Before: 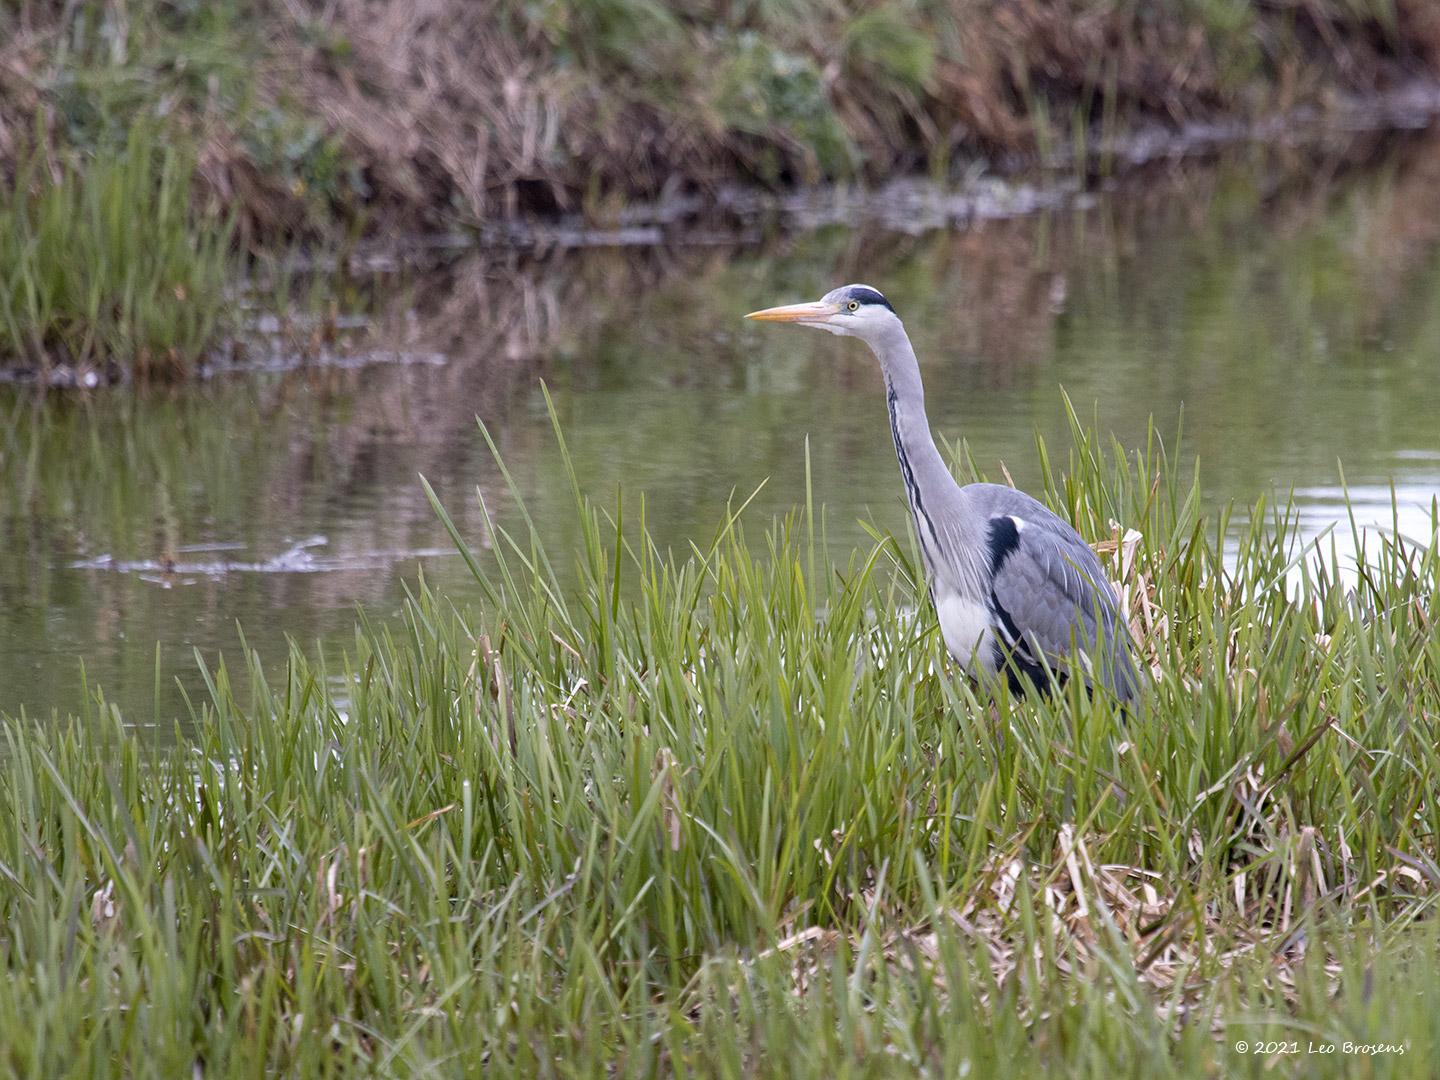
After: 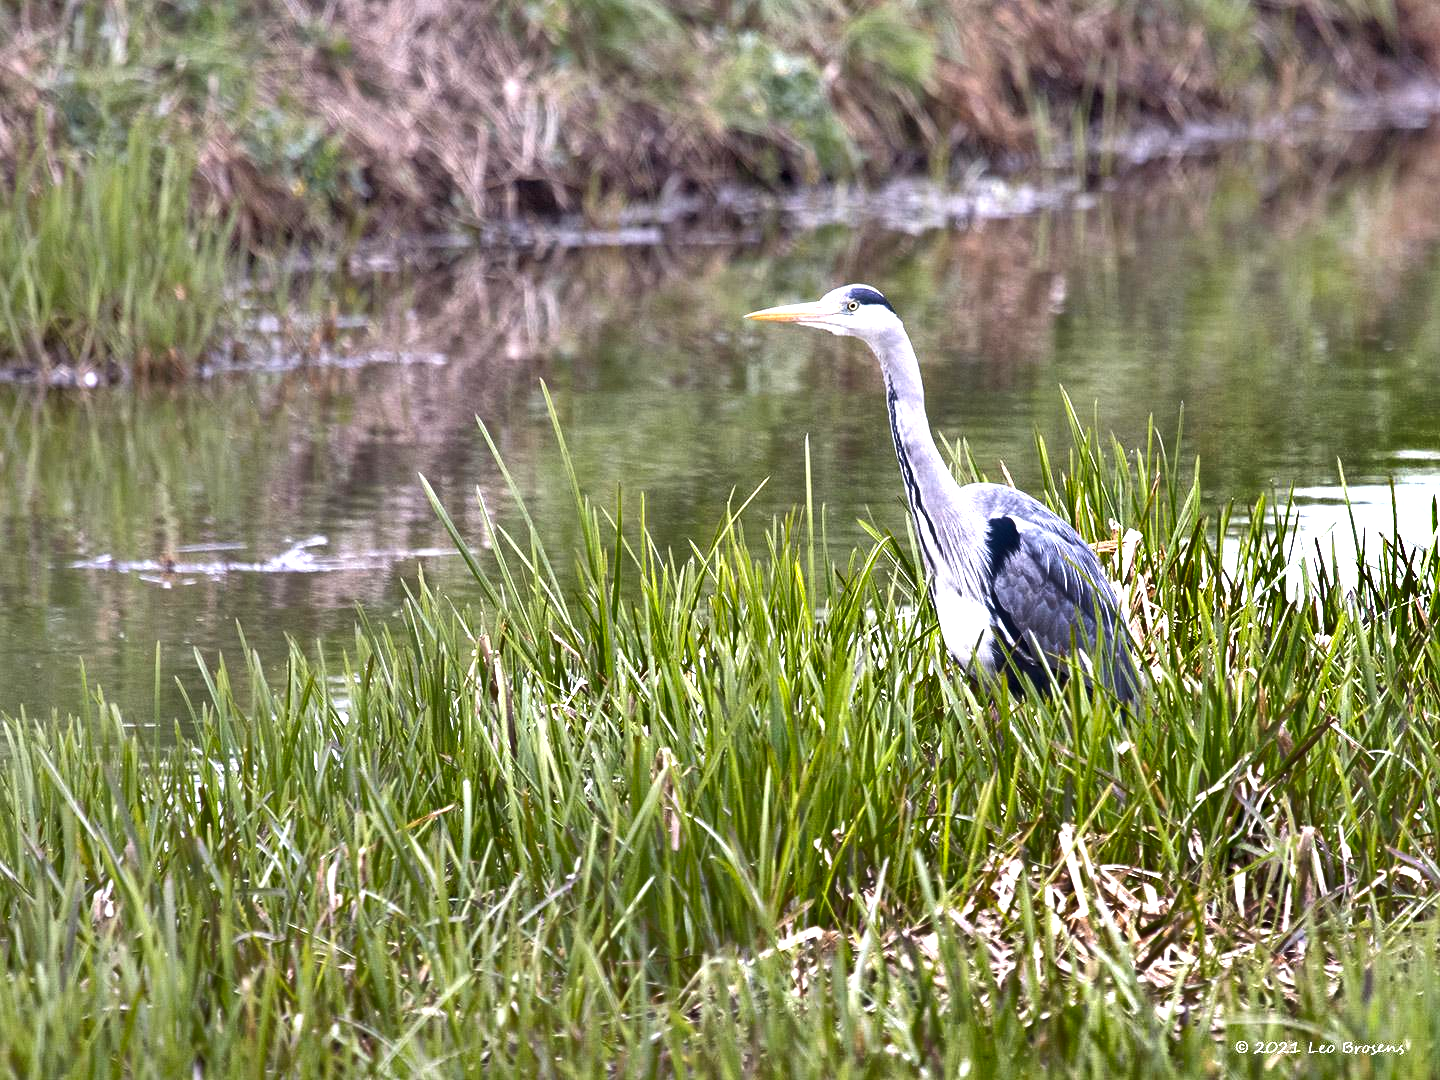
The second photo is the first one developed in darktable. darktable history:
exposure: black level correction 0, exposure 1.2 EV, compensate exposure bias true, compensate highlight preservation false
shadows and highlights: shadows 20.91, highlights -82.73, soften with gaussian
color correction: saturation 0.98
